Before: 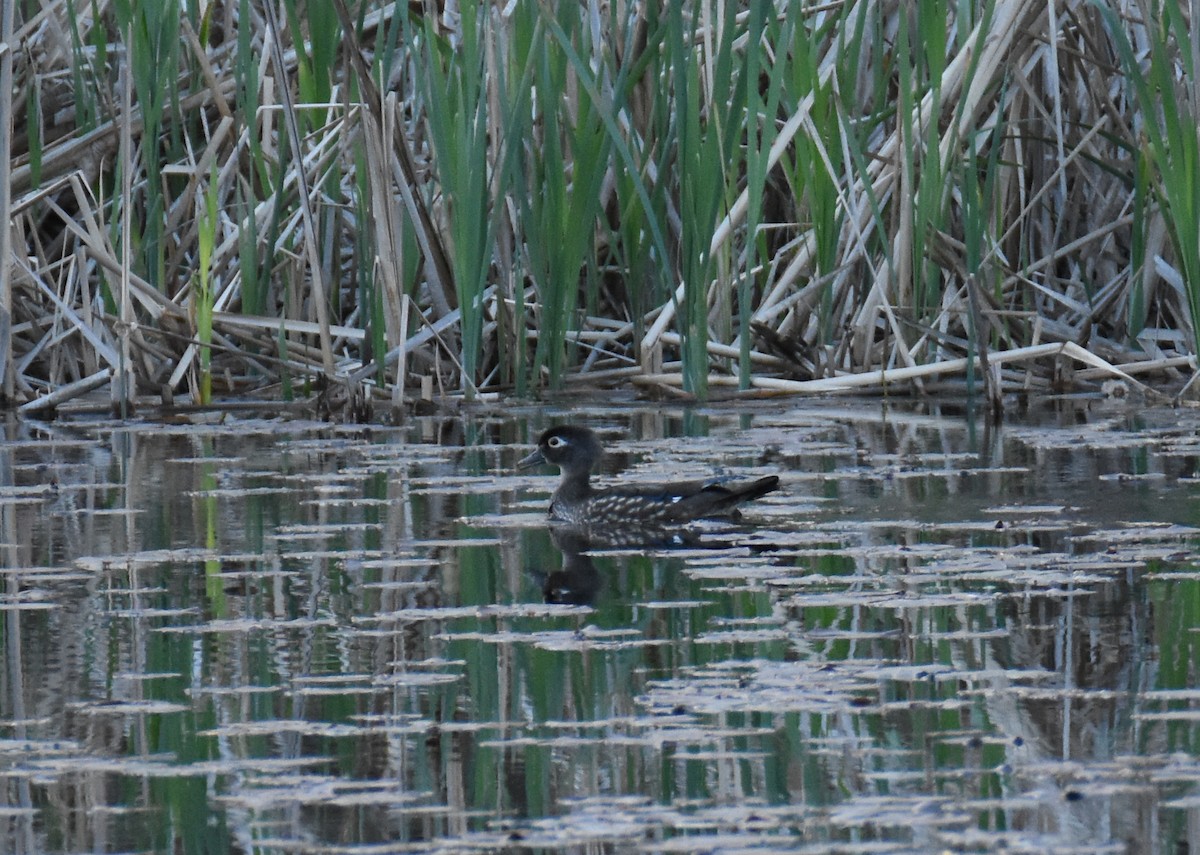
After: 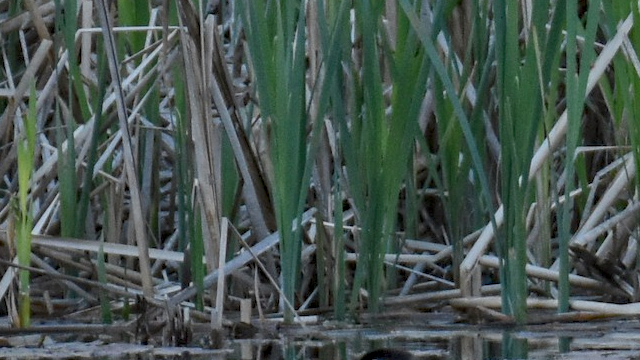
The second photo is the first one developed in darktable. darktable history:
haze removal: compatibility mode true, adaptive false
tone equalizer: -8 EV 0.211 EV, -7 EV 0.41 EV, -6 EV 0.41 EV, -5 EV 0.244 EV, -3 EV -0.251 EV, -2 EV -0.433 EV, -1 EV -0.426 EV, +0 EV -0.221 EV, mask exposure compensation -0.488 EV
local contrast: on, module defaults
shadows and highlights: shadows 20.97, highlights -81.98, soften with gaussian
crop: left 15.114%, top 9.069%, right 30.846%, bottom 48.549%
